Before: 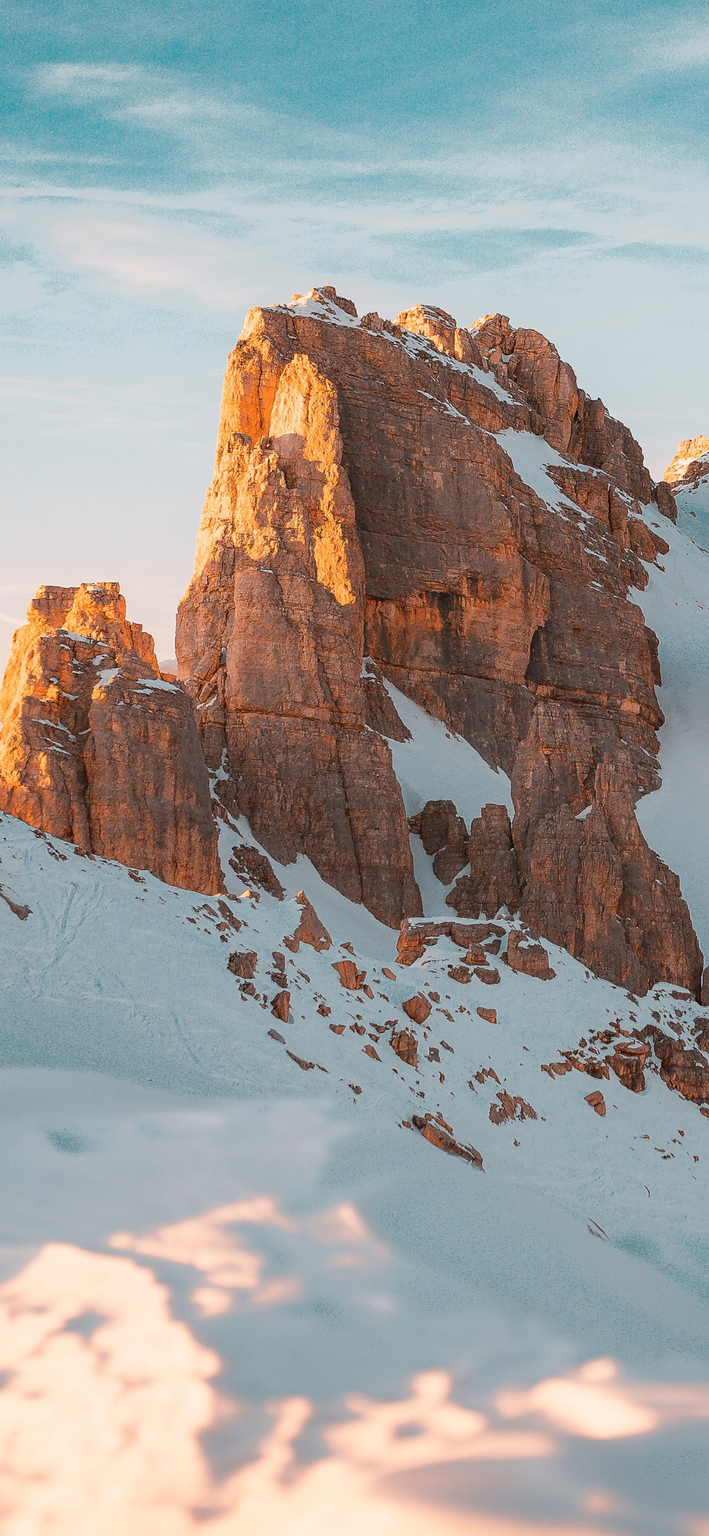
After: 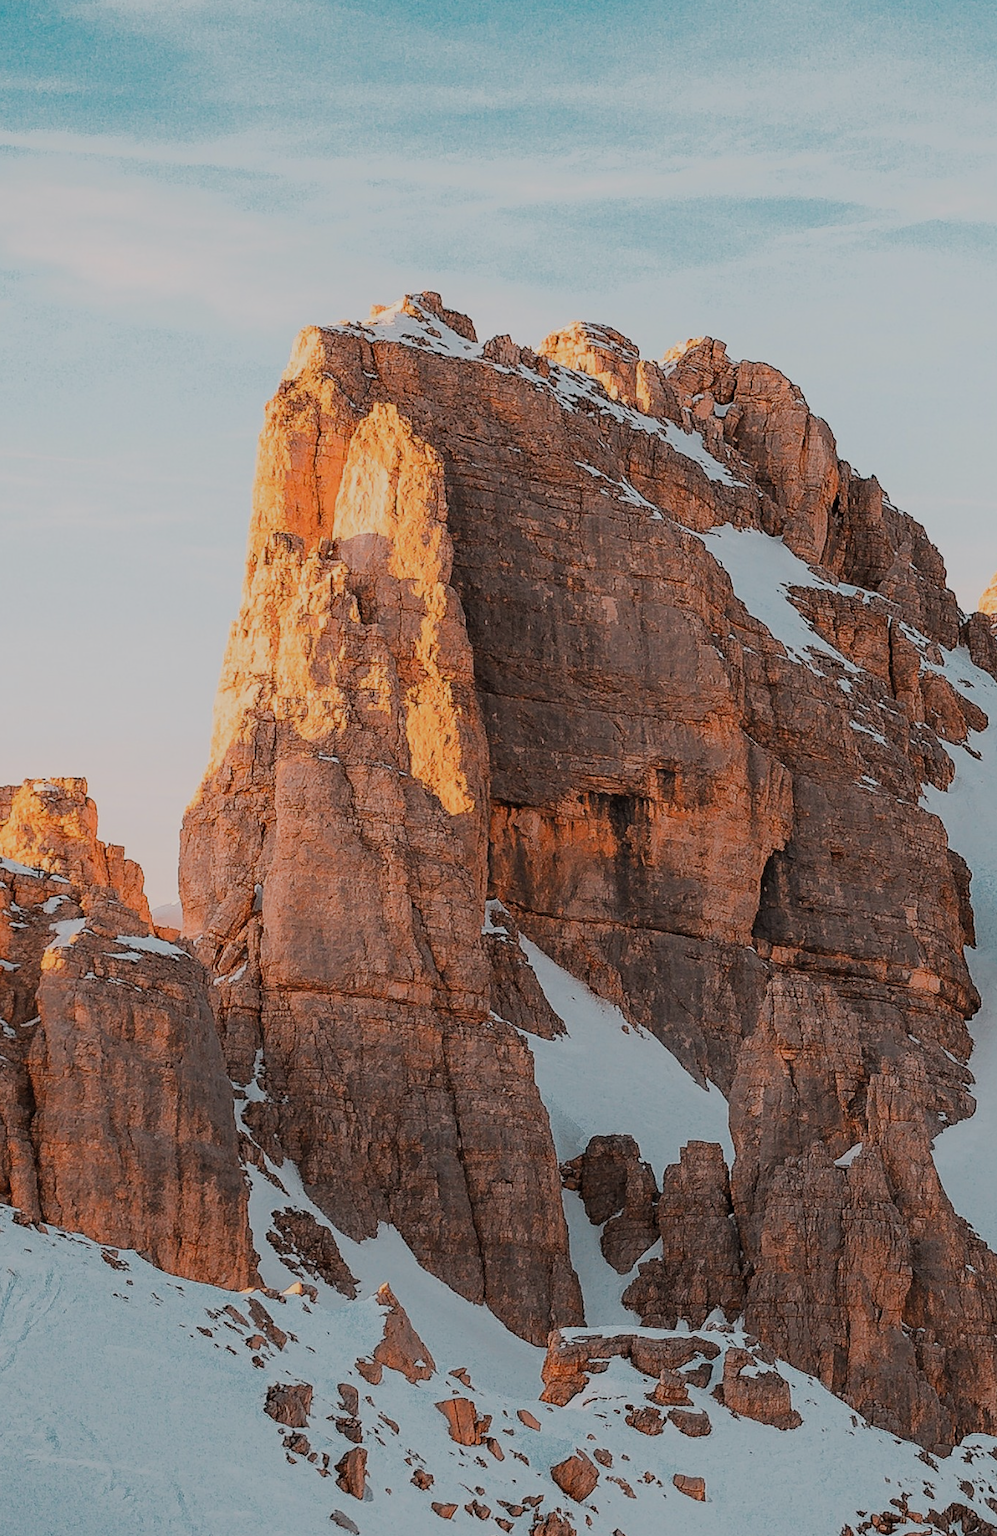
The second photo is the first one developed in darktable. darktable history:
filmic rgb: black relative exposure -7.09 EV, white relative exposure 5.34 EV, hardness 3.03
crop and rotate: left 9.388%, top 7.084%, right 4.799%, bottom 31.943%
